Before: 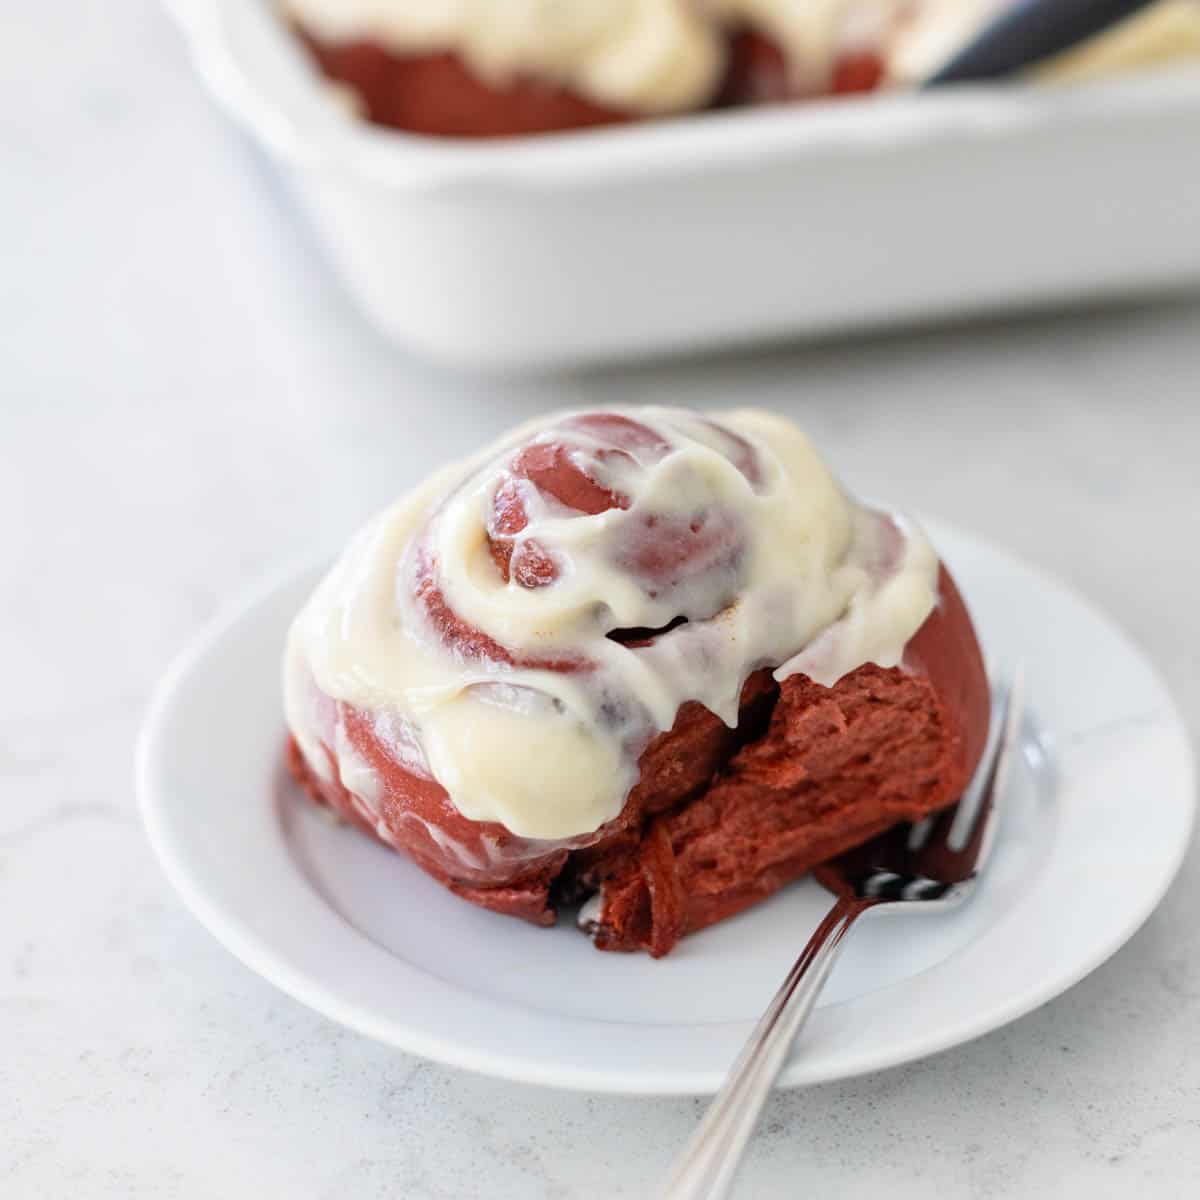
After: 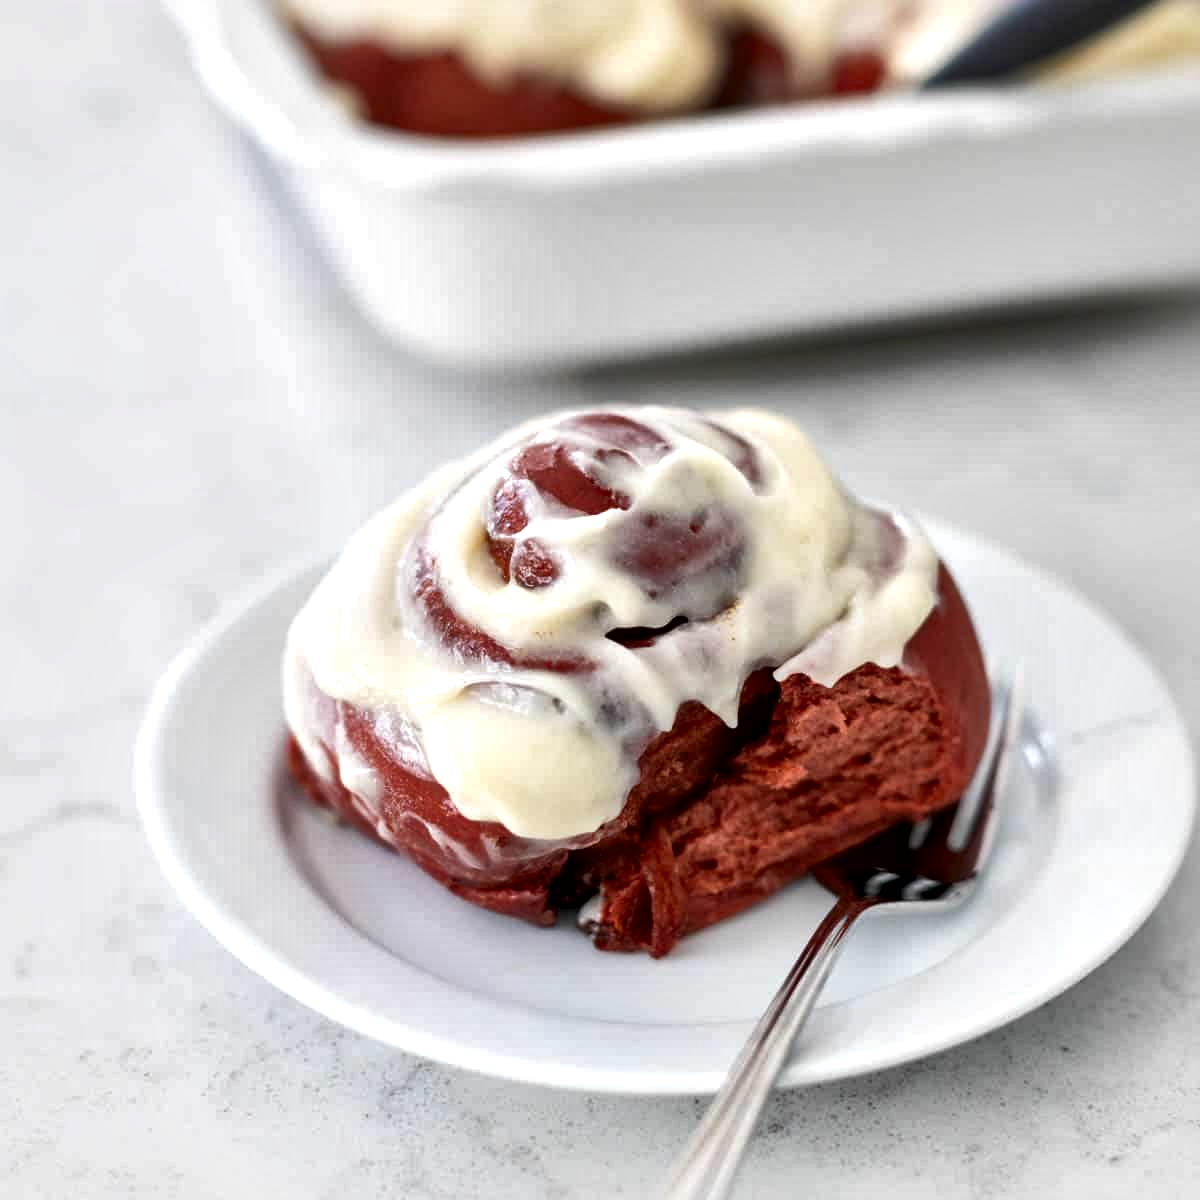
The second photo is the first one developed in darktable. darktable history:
local contrast: mode bilateral grid, contrast 44, coarseness 69, detail 212%, midtone range 0.2
